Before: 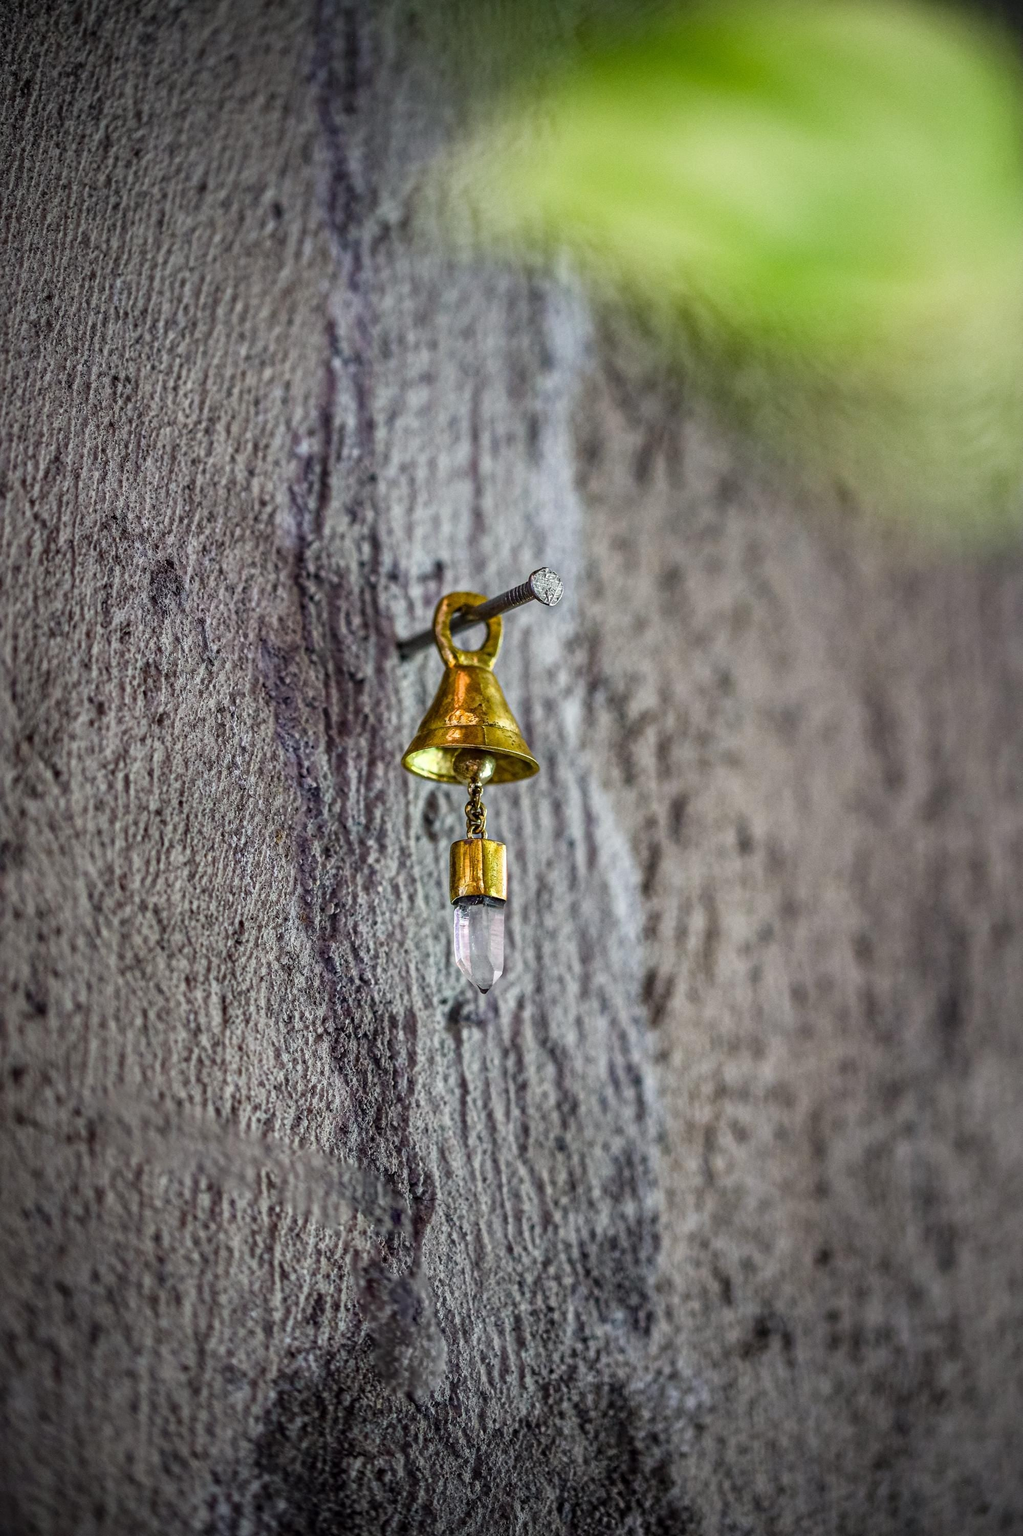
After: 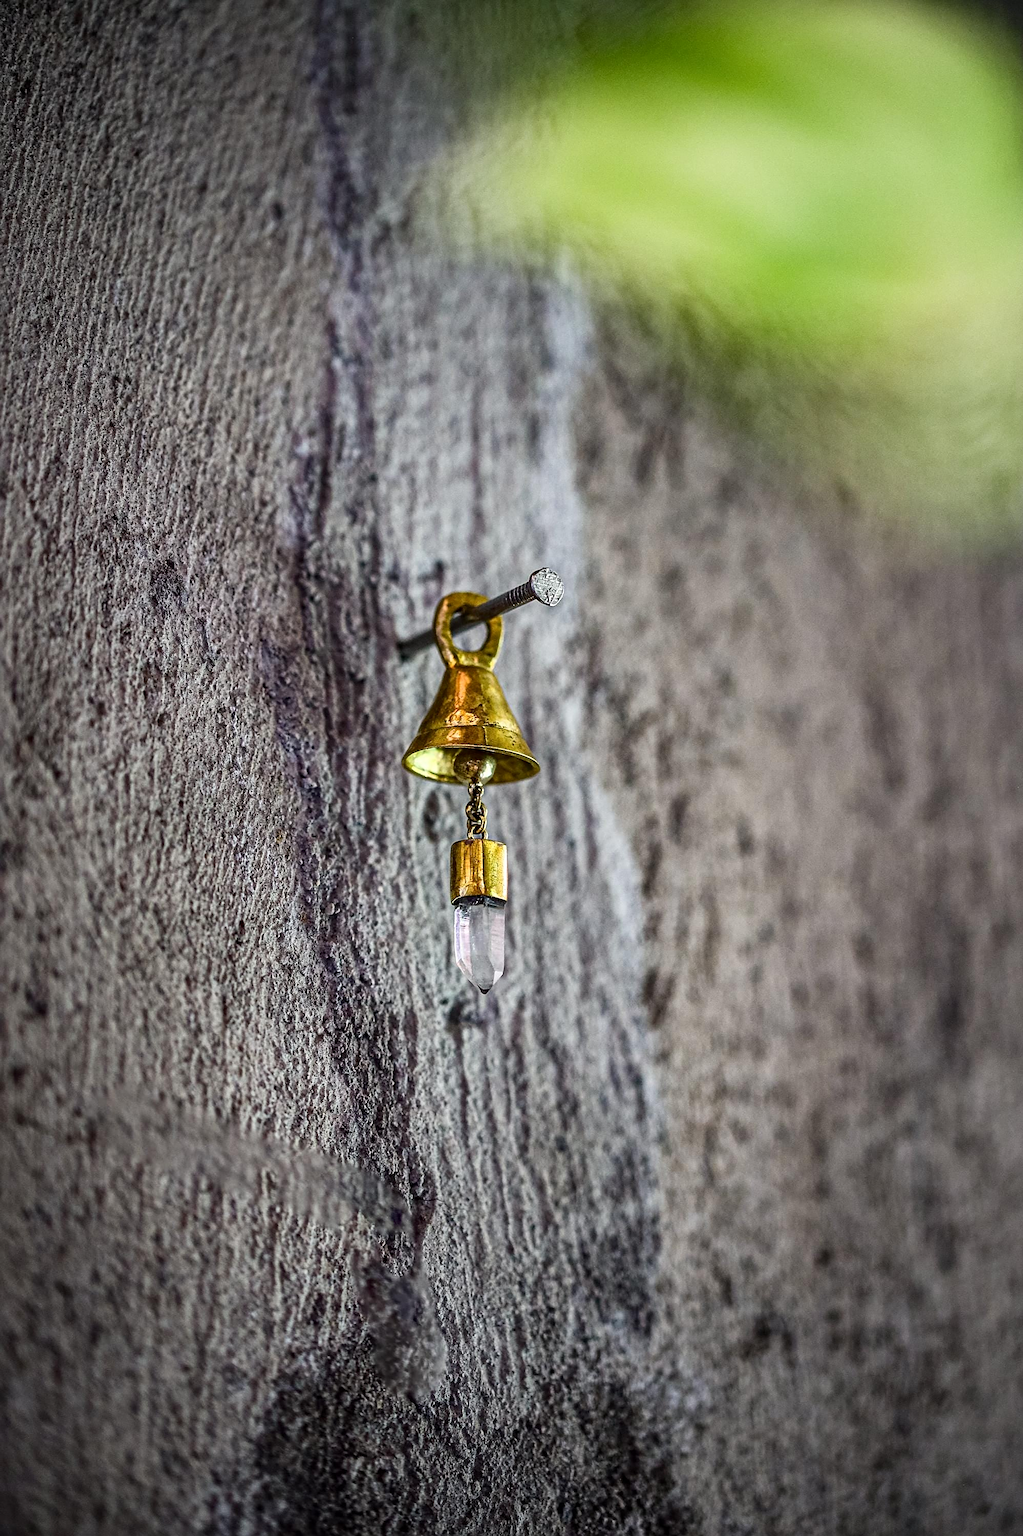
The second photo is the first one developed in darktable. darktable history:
sharpen: on, module defaults
shadows and highlights: shadows 30.86, highlights 0, soften with gaussian
contrast brightness saturation: contrast 0.14
